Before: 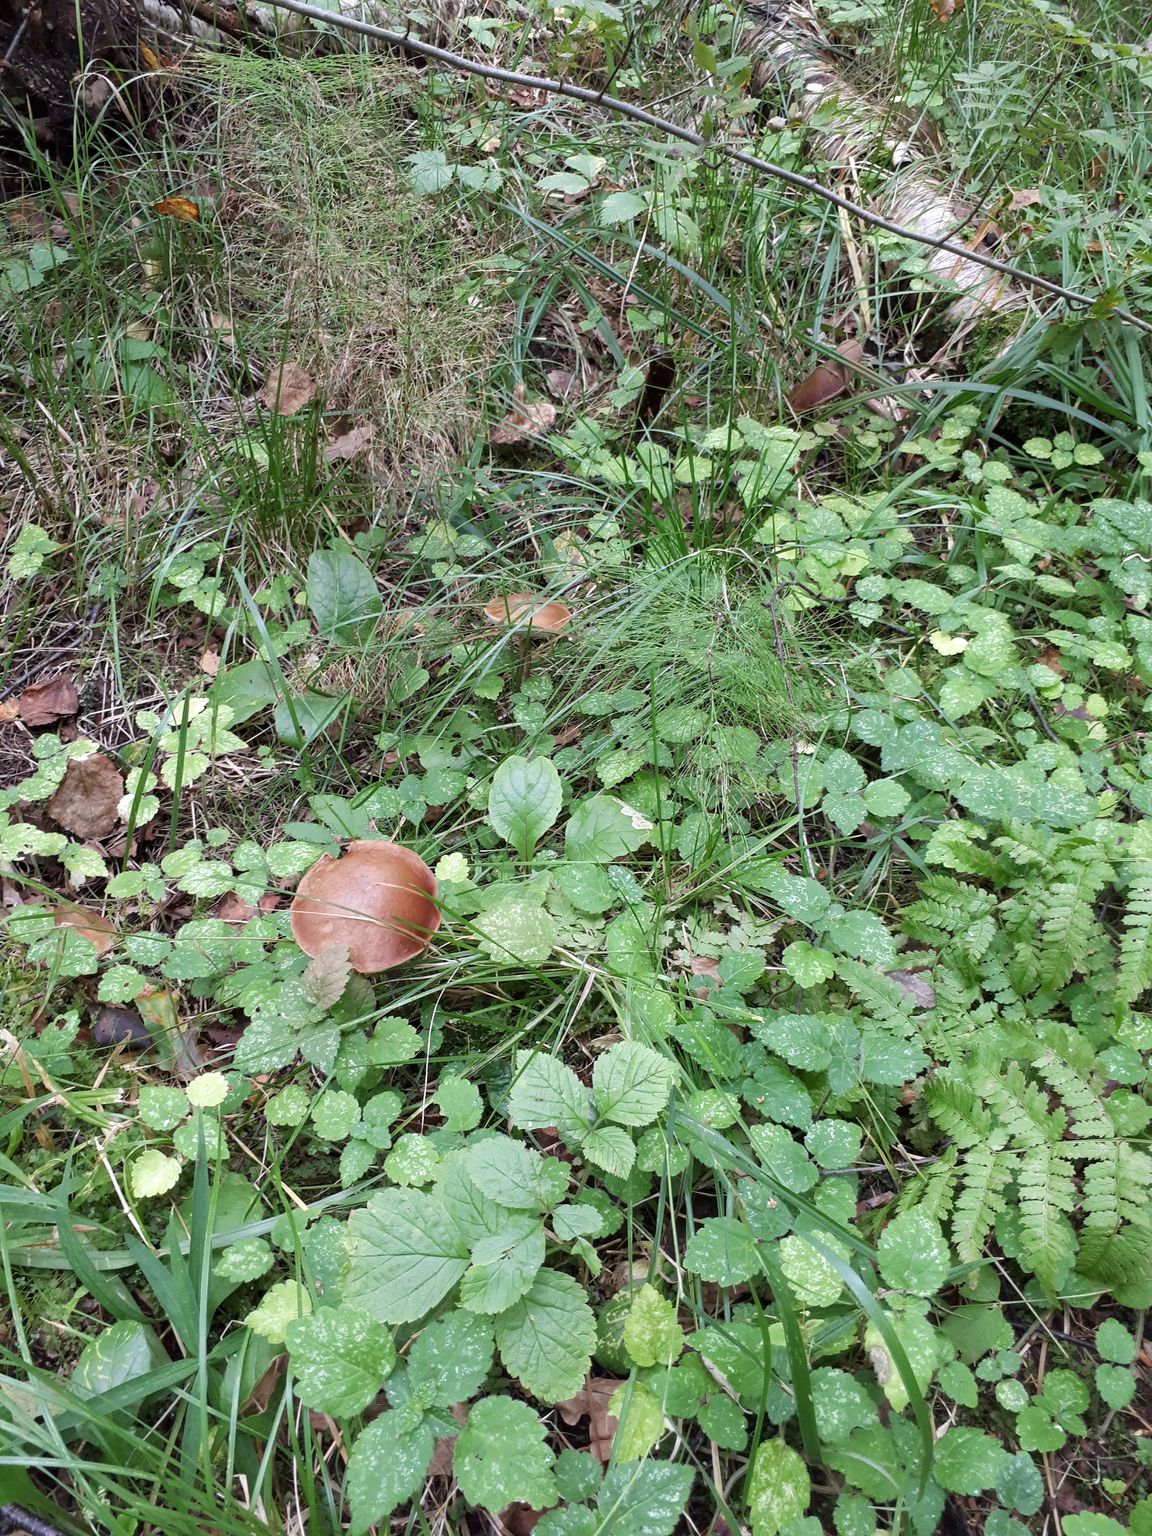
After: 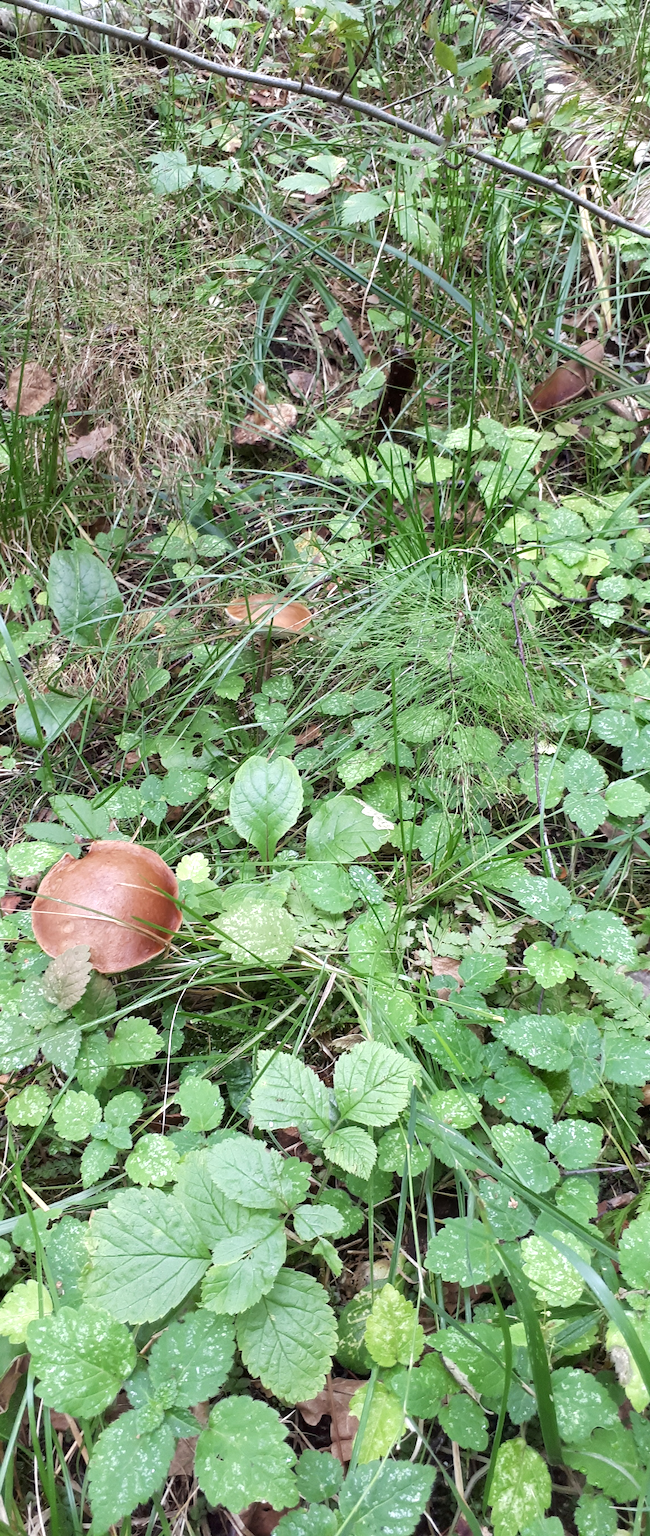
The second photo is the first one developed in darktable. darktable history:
crop and rotate: left 22.524%, right 20.965%
exposure: exposure 0.3 EV, compensate highlight preservation false
